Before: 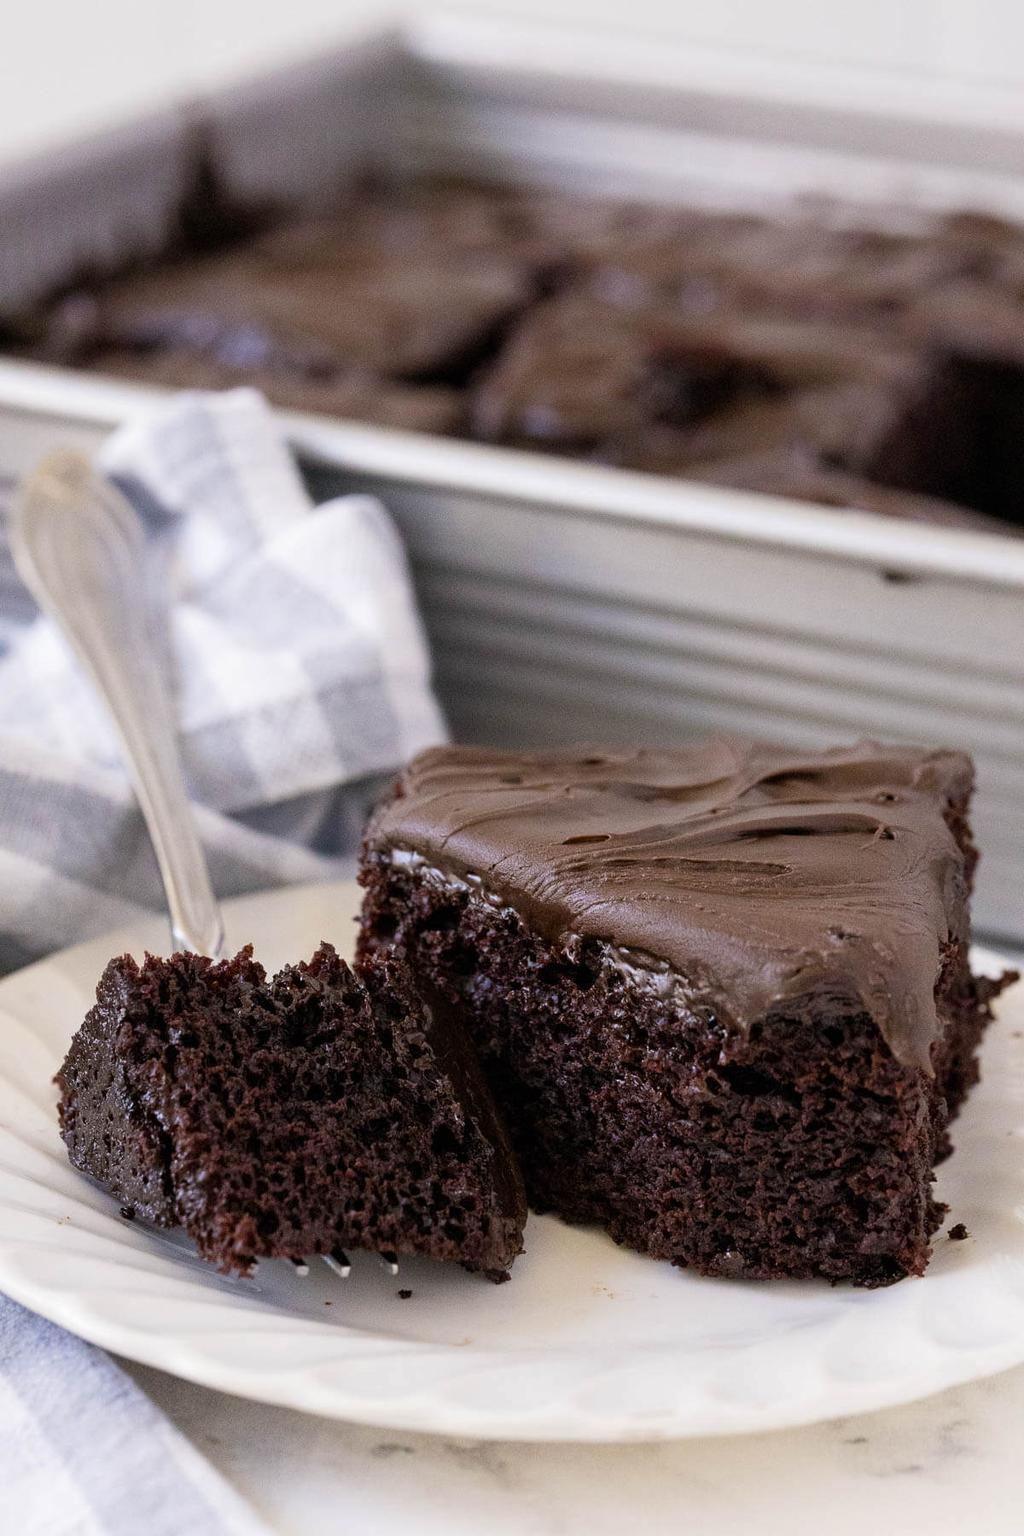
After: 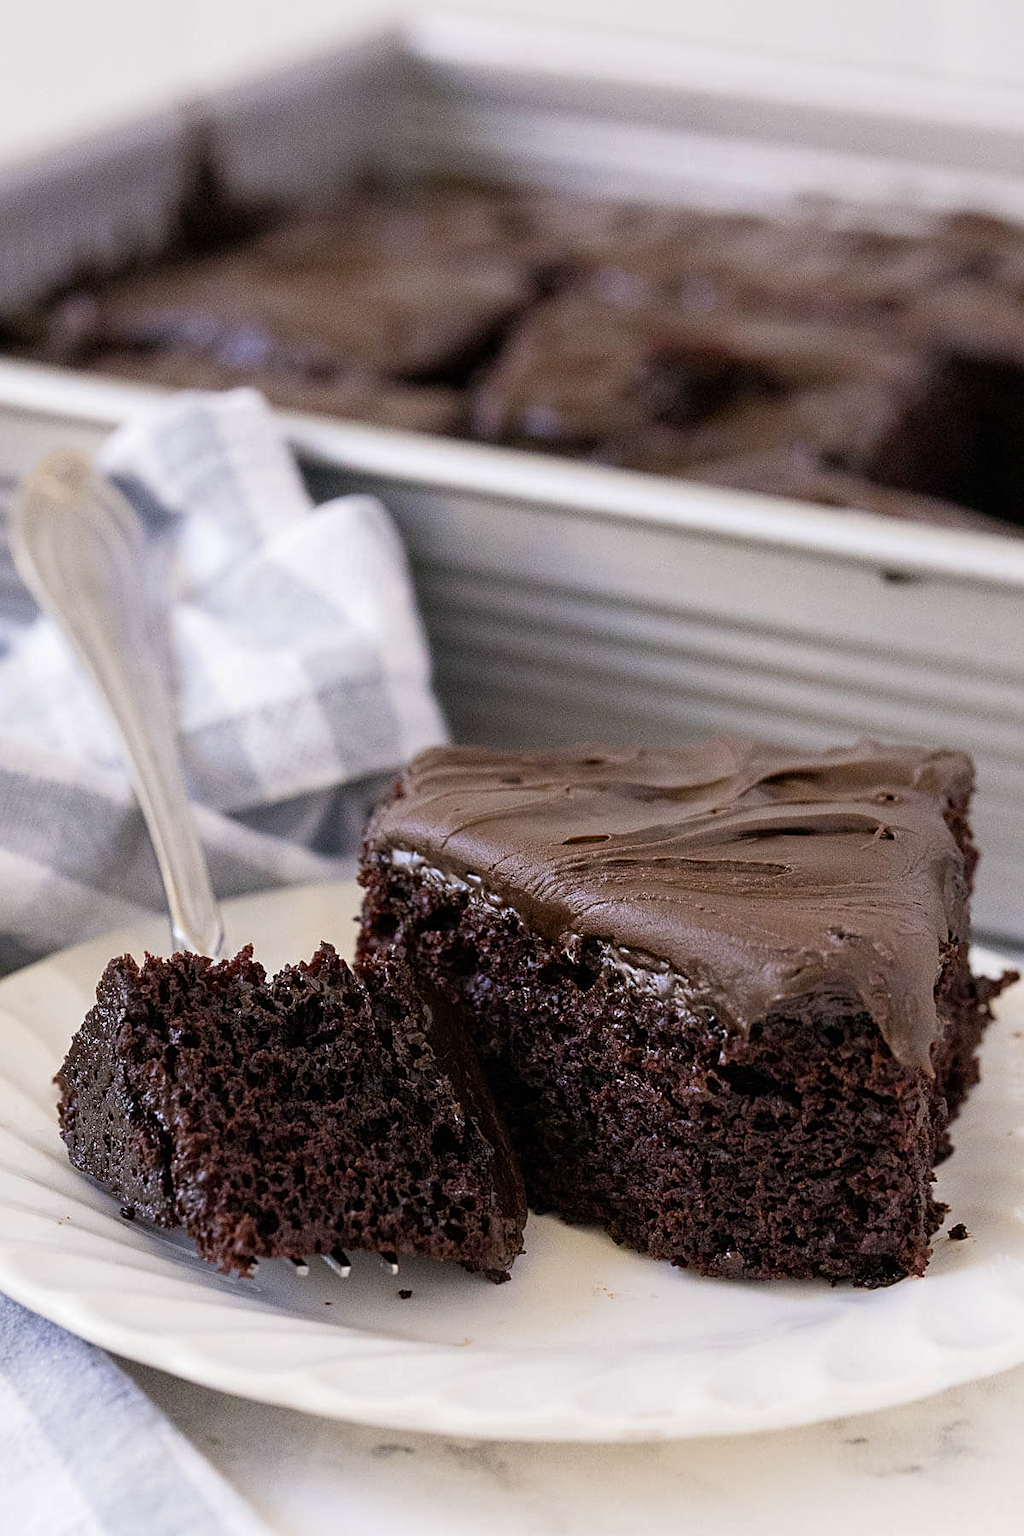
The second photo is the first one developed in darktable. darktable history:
sharpen: amount 0.472
